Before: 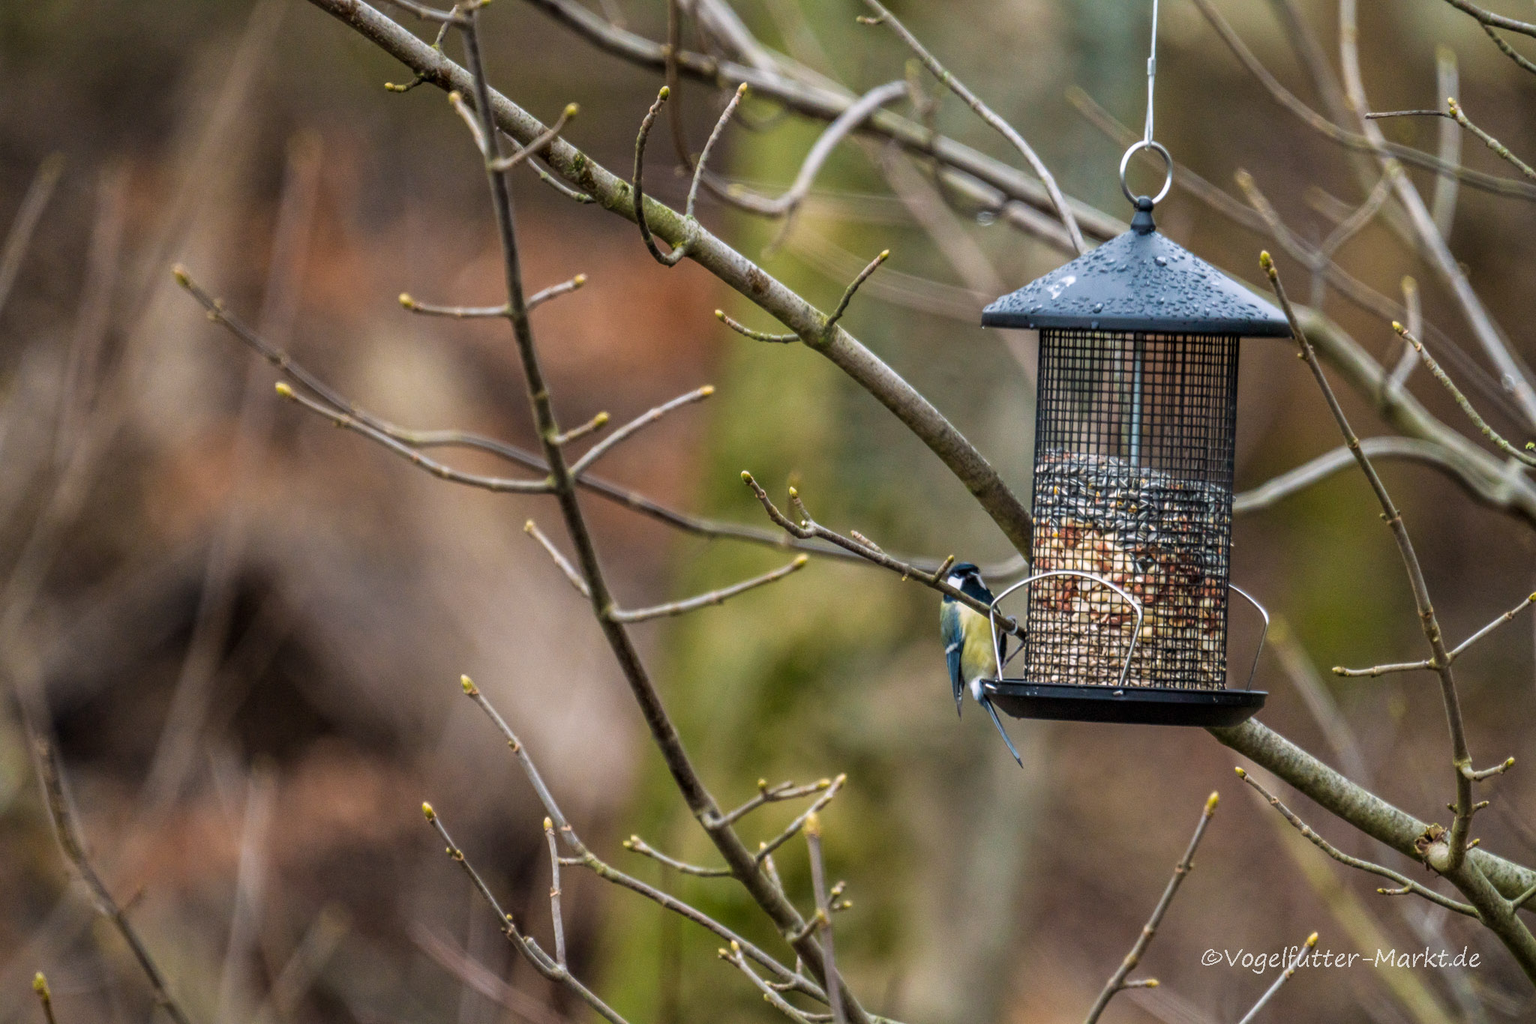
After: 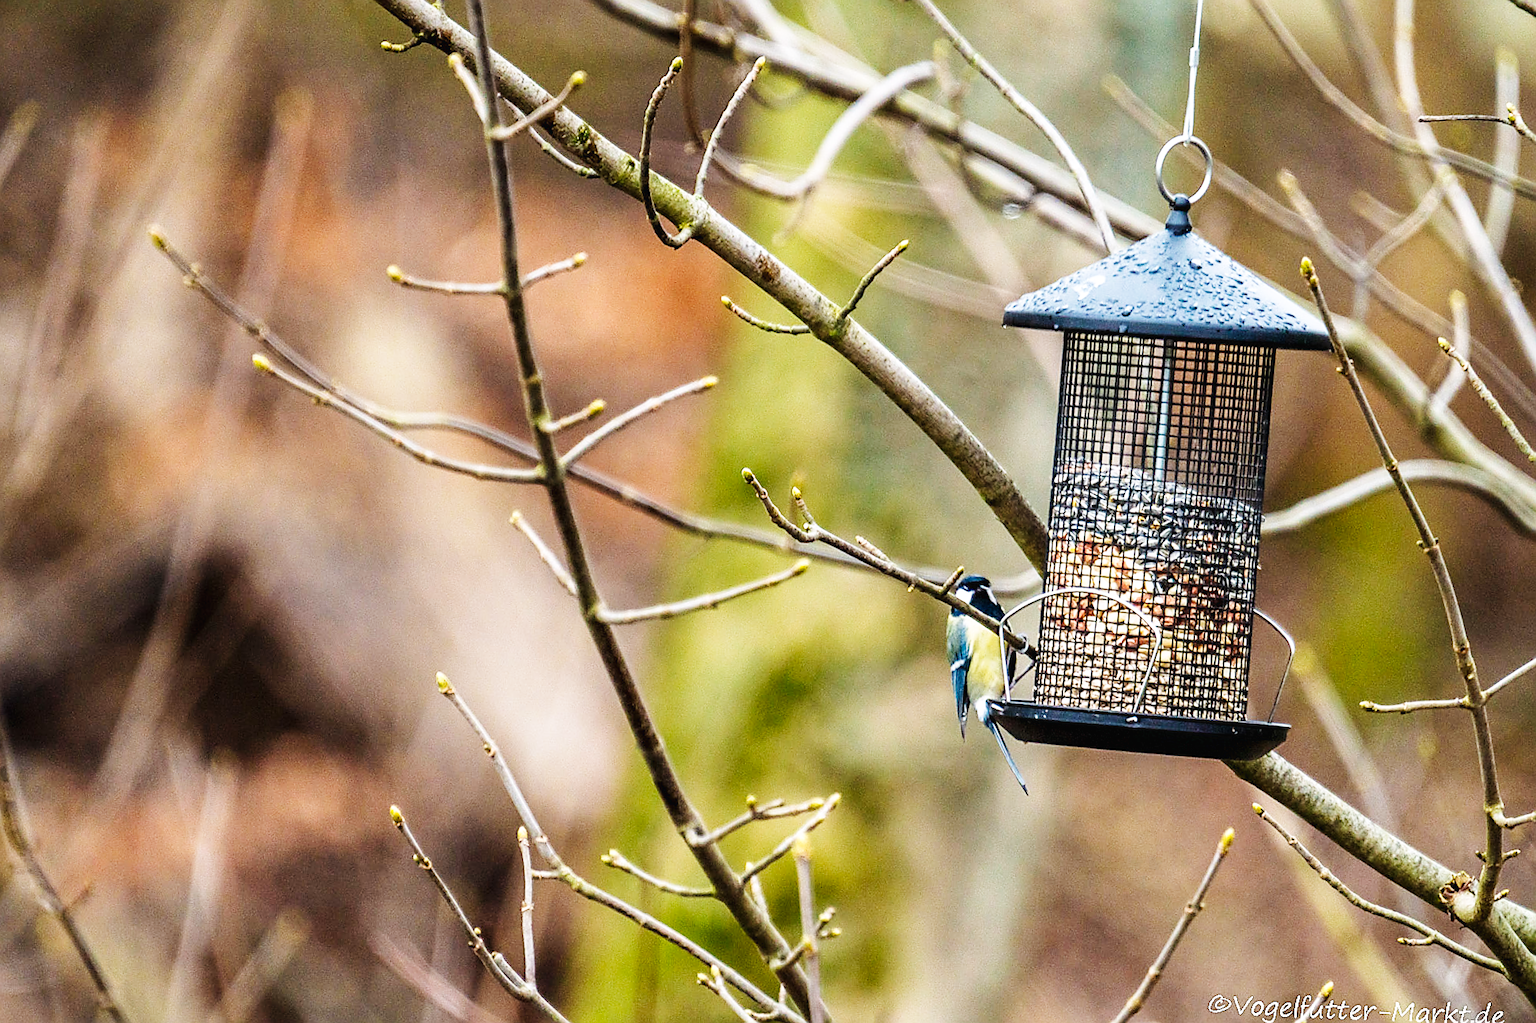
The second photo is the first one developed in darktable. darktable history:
sharpen: radius 1.374, amount 1.267, threshold 0.708
crop and rotate: angle -2.32°
base curve: curves: ch0 [(0, 0.003) (0.001, 0.002) (0.006, 0.004) (0.02, 0.022) (0.048, 0.086) (0.094, 0.234) (0.162, 0.431) (0.258, 0.629) (0.385, 0.8) (0.548, 0.918) (0.751, 0.988) (1, 1)], preserve colors none
